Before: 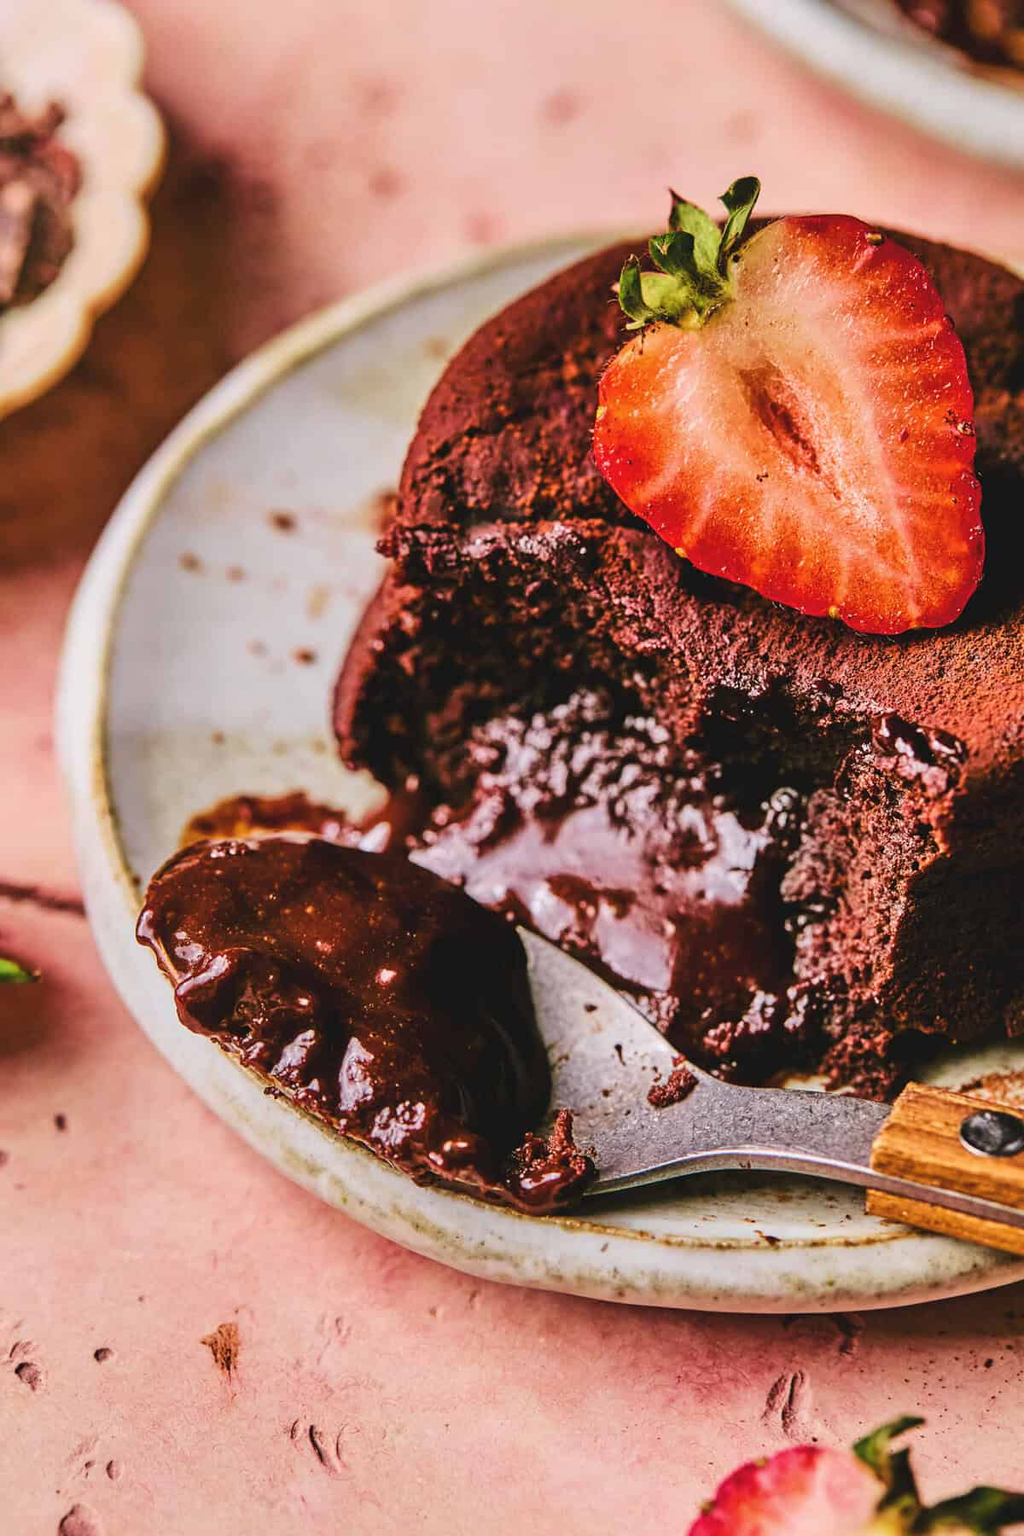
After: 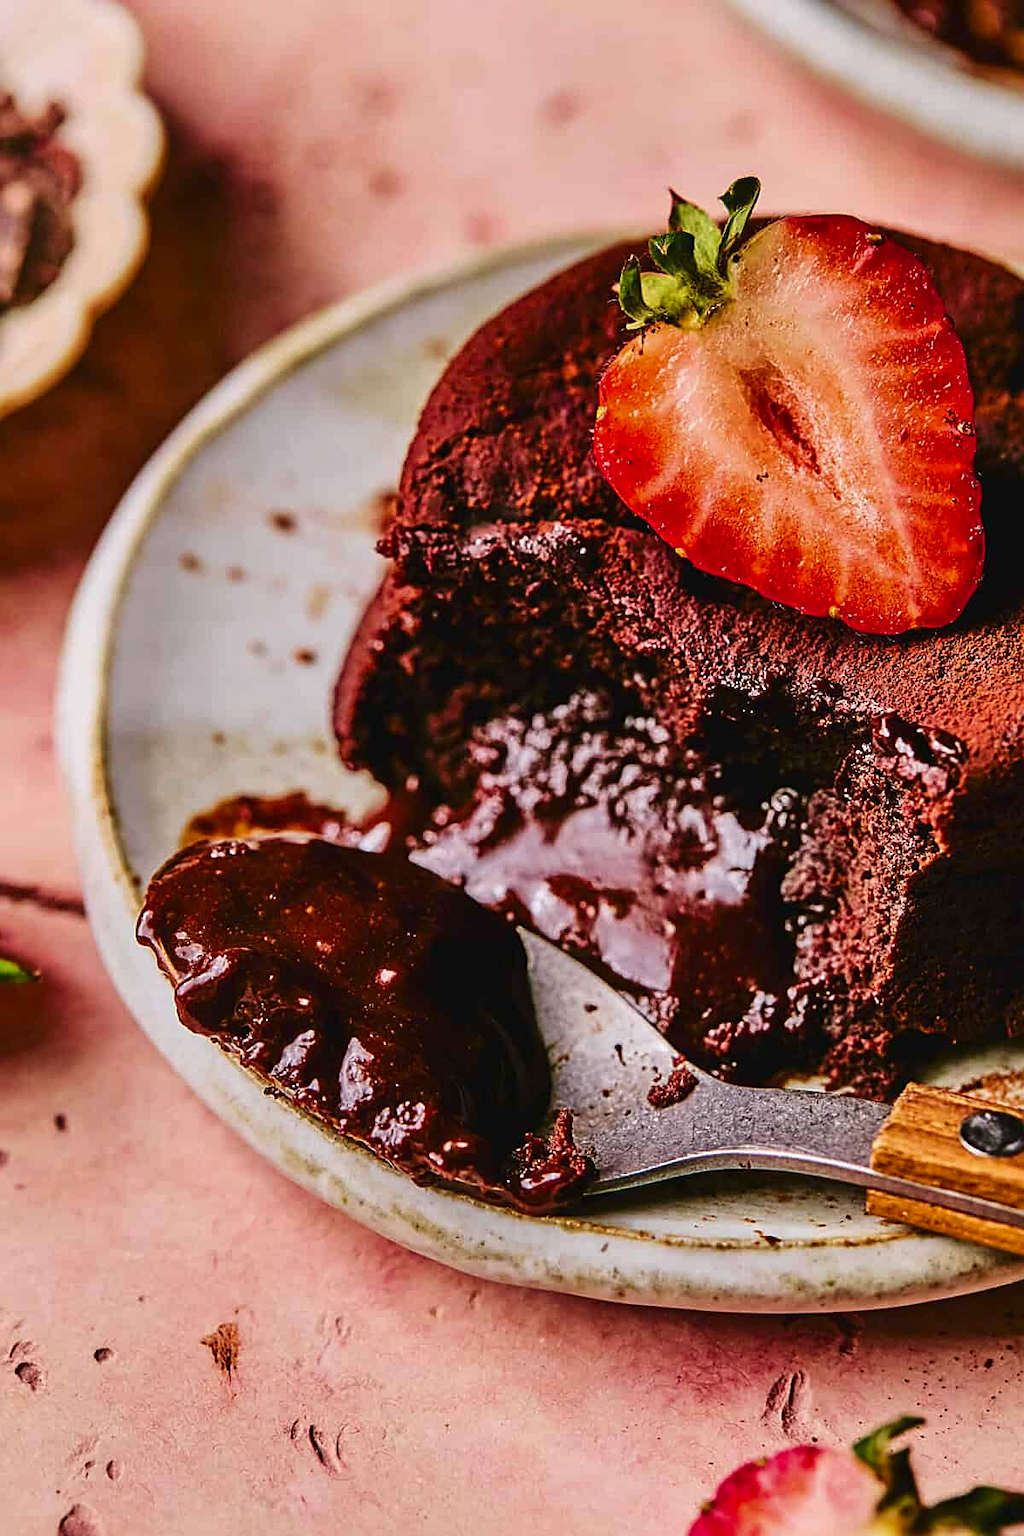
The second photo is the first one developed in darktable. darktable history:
sharpen: on, module defaults
contrast brightness saturation: contrast 0.07, brightness -0.13, saturation 0.06
